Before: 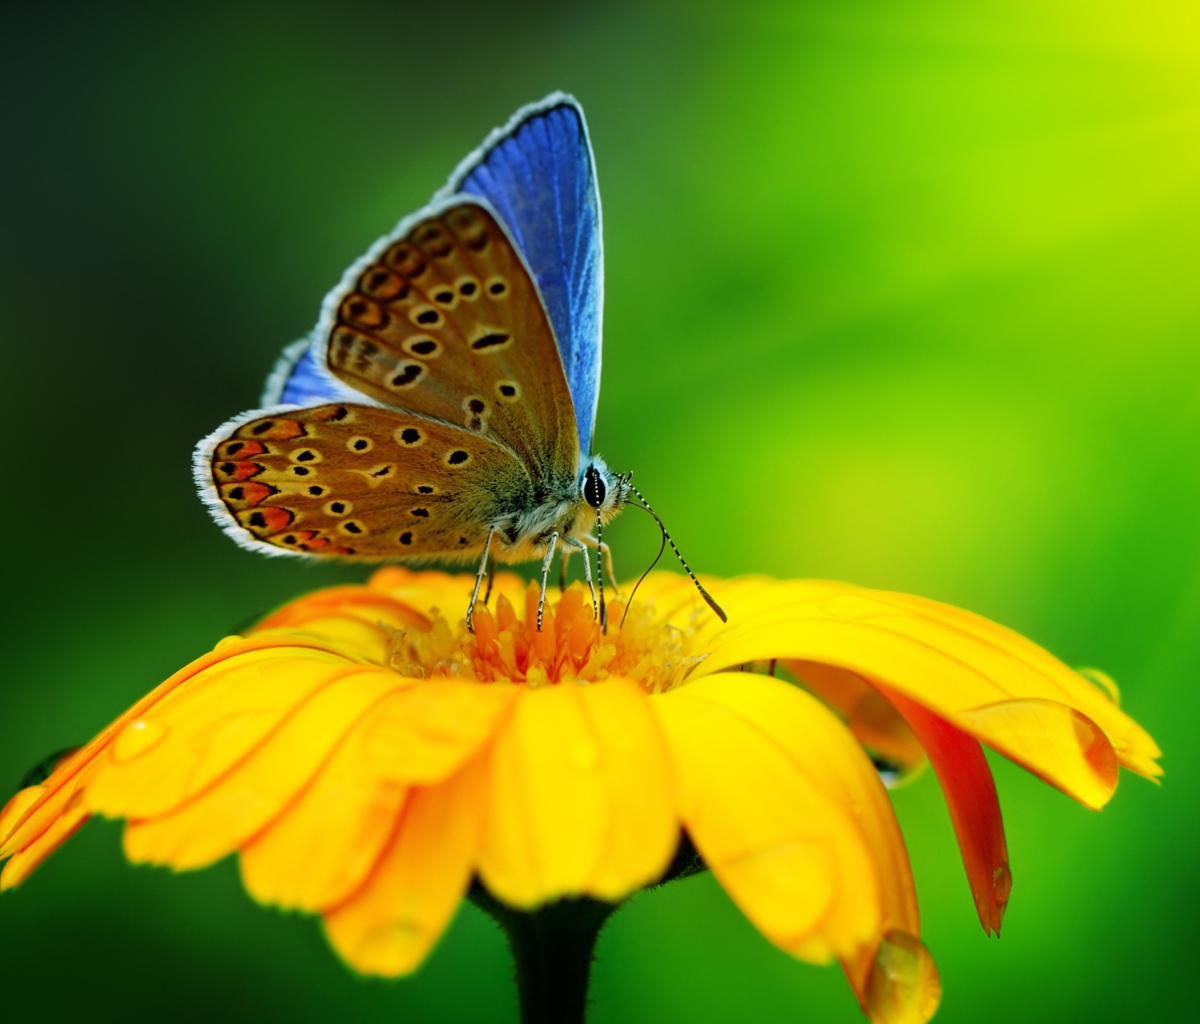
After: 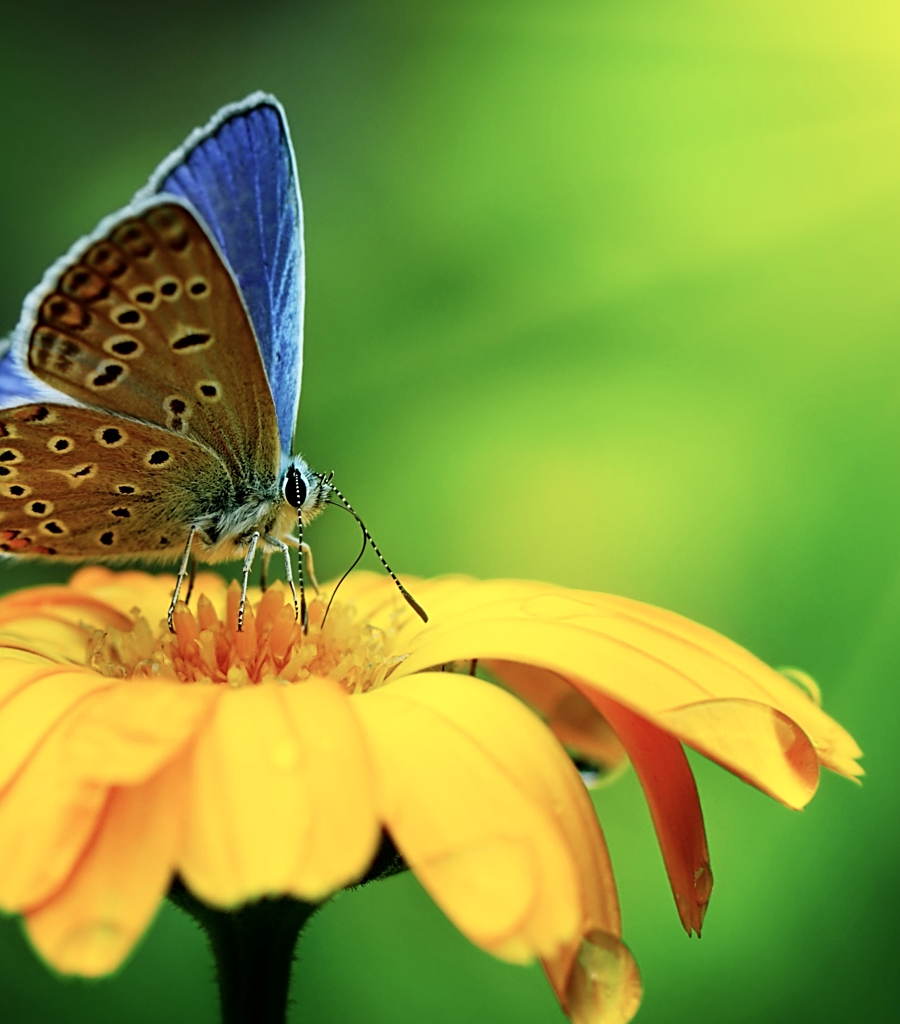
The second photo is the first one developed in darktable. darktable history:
crop and rotate: left 24.94%
sharpen: on, module defaults
contrast brightness saturation: contrast 0.115, saturation -0.177
